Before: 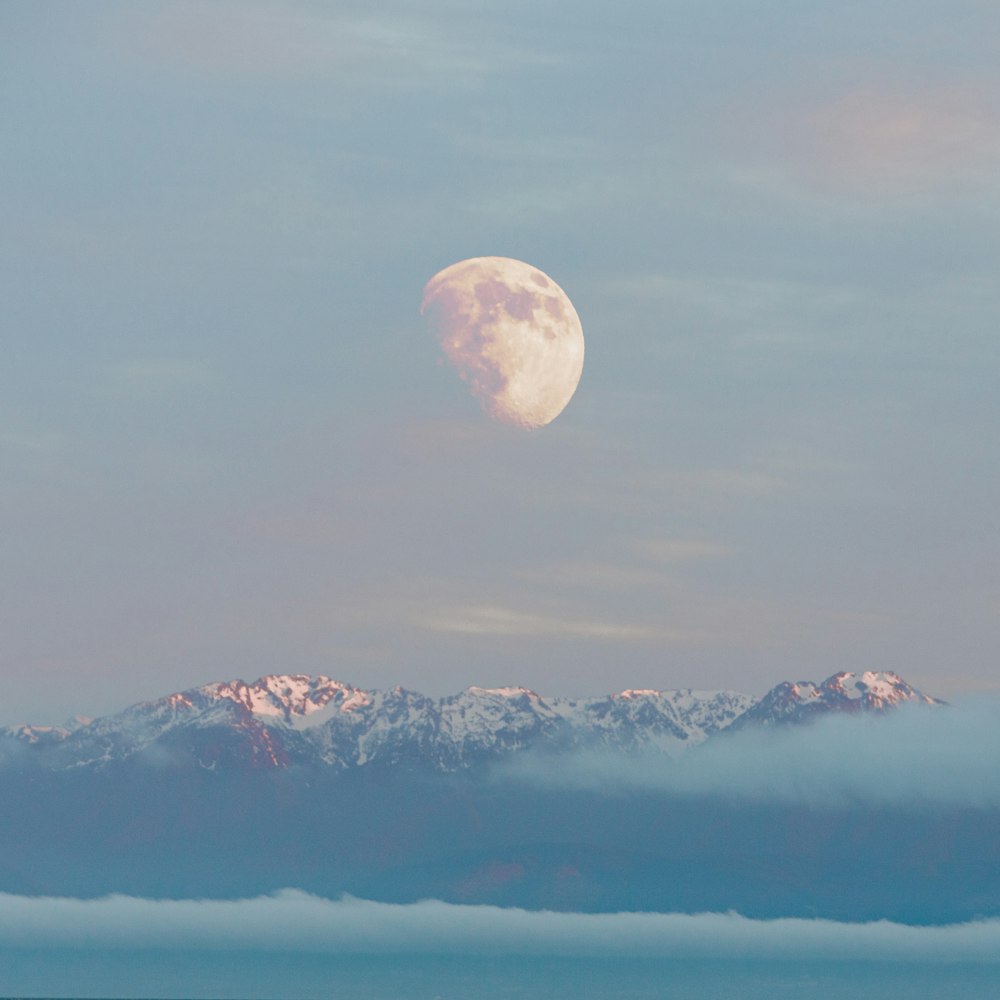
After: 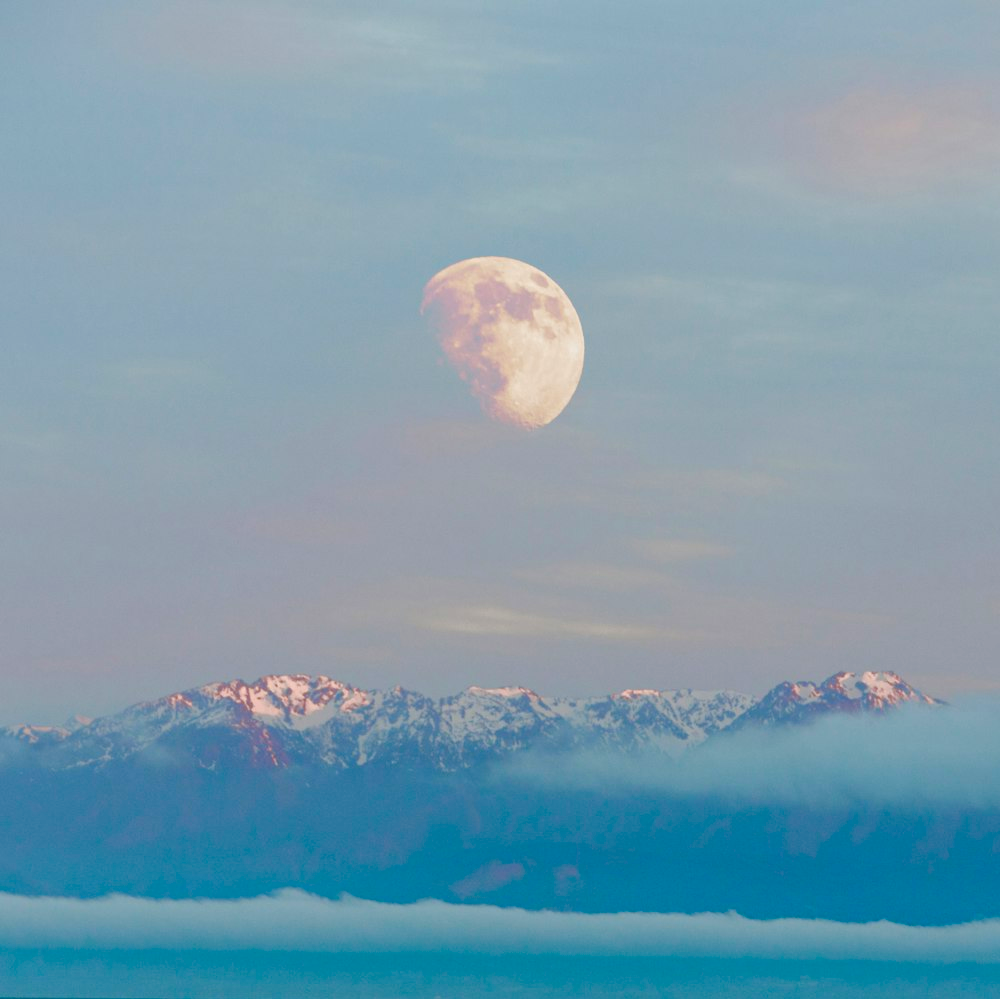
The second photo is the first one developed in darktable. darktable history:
crop: bottom 0.078%
color balance rgb: shadows lift › hue 85.25°, perceptual saturation grading › global saturation 25.292%, perceptual saturation grading › highlights -50.312%, perceptual saturation grading › shadows 30.309%, global vibrance 50.377%
